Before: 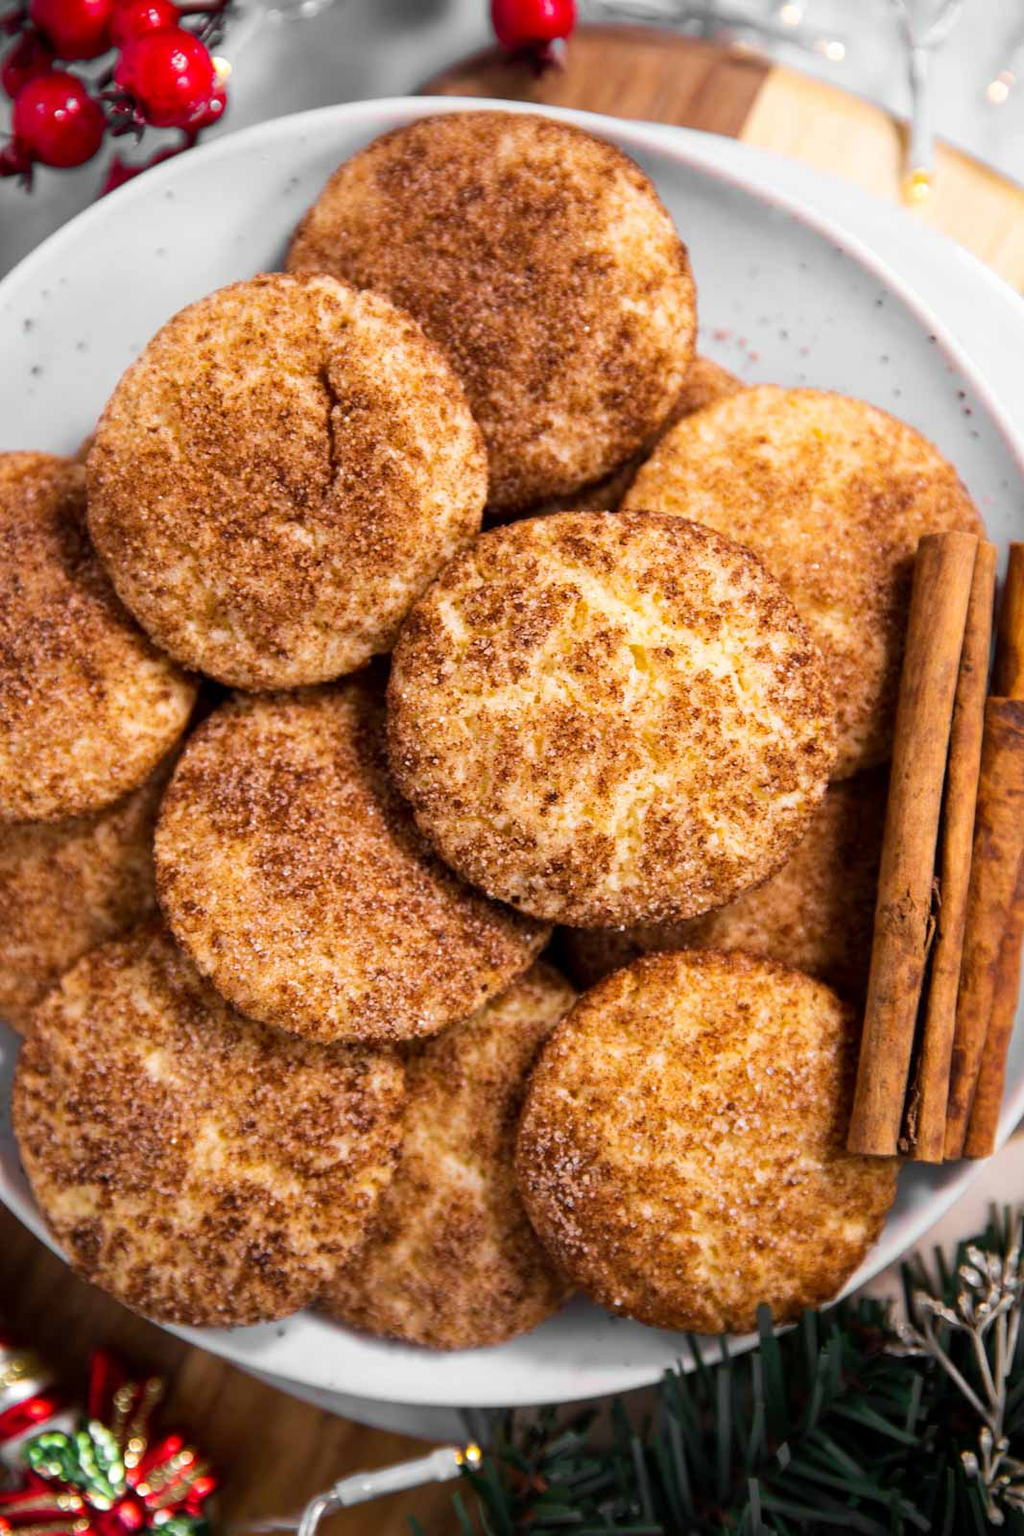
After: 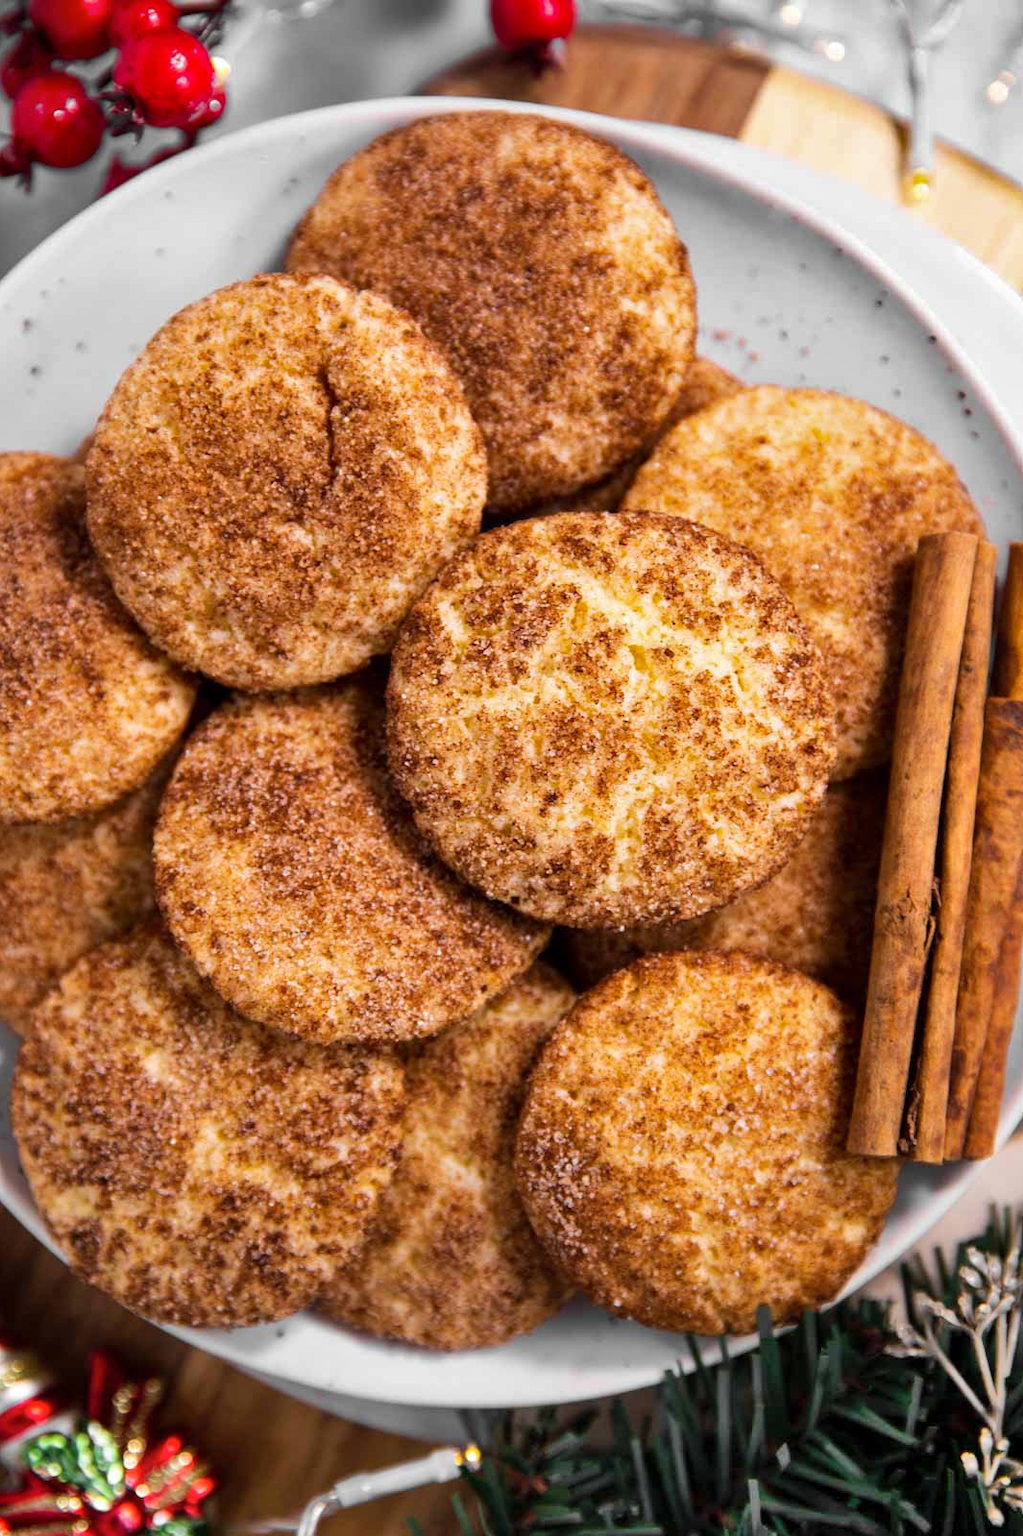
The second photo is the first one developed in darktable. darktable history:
shadows and highlights: shadows 60, soften with gaussian
crop and rotate: left 0.126%
